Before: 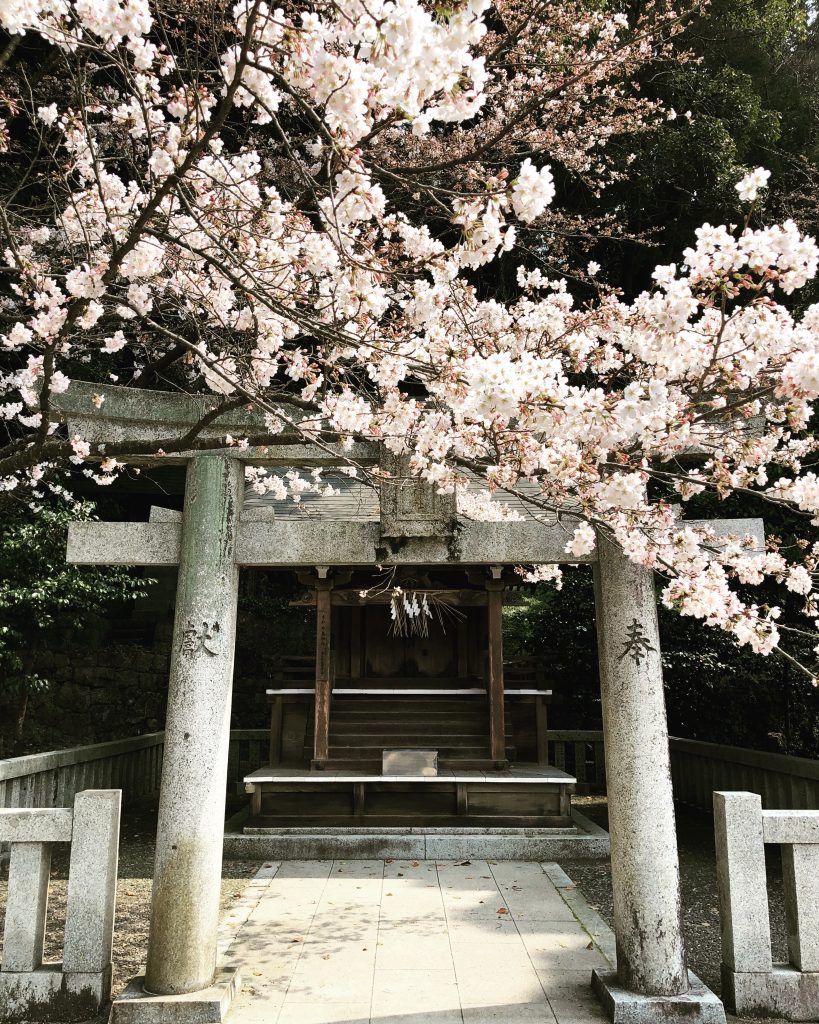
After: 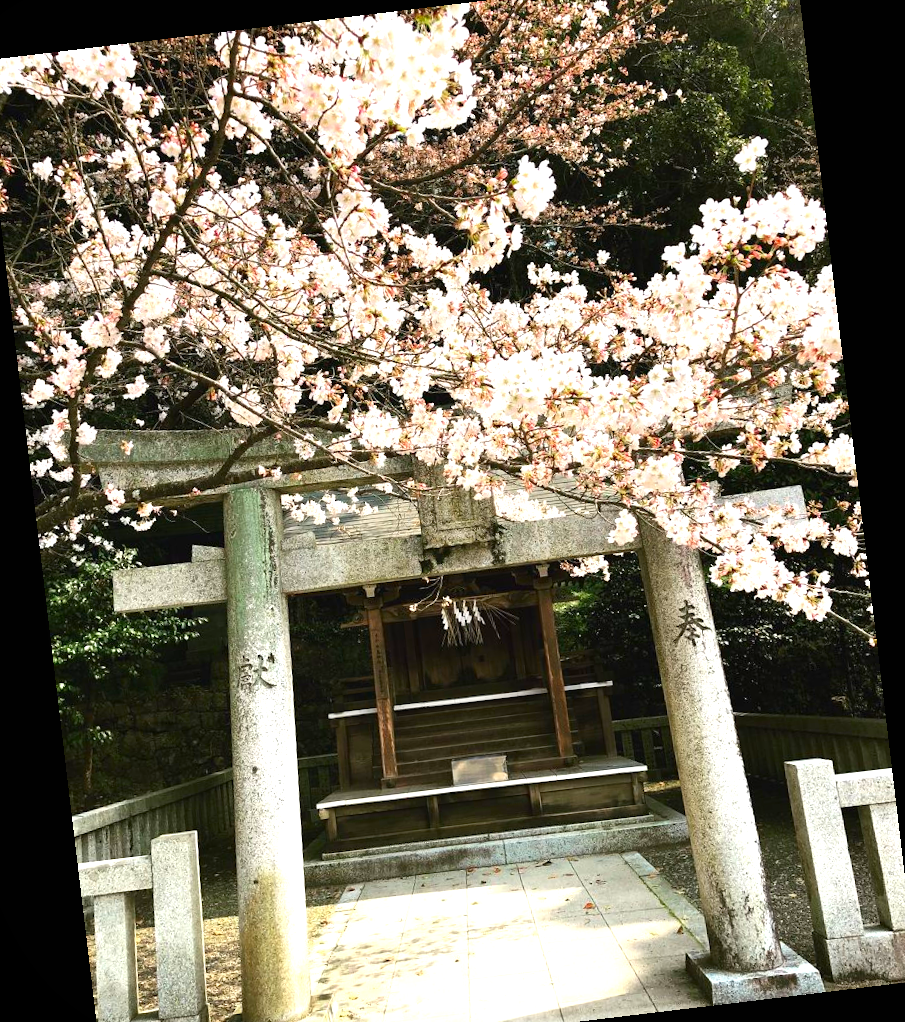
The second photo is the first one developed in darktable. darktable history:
exposure: exposure 0.6 EV, compensate highlight preservation false
crop: left 1.964%, top 3.251%, right 1.122%, bottom 4.933%
contrast brightness saturation: saturation 0.5
local contrast: mode bilateral grid, contrast 100, coarseness 100, detail 91%, midtone range 0.2
rotate and perspective: rotation -6.83°, automatic cropping off
